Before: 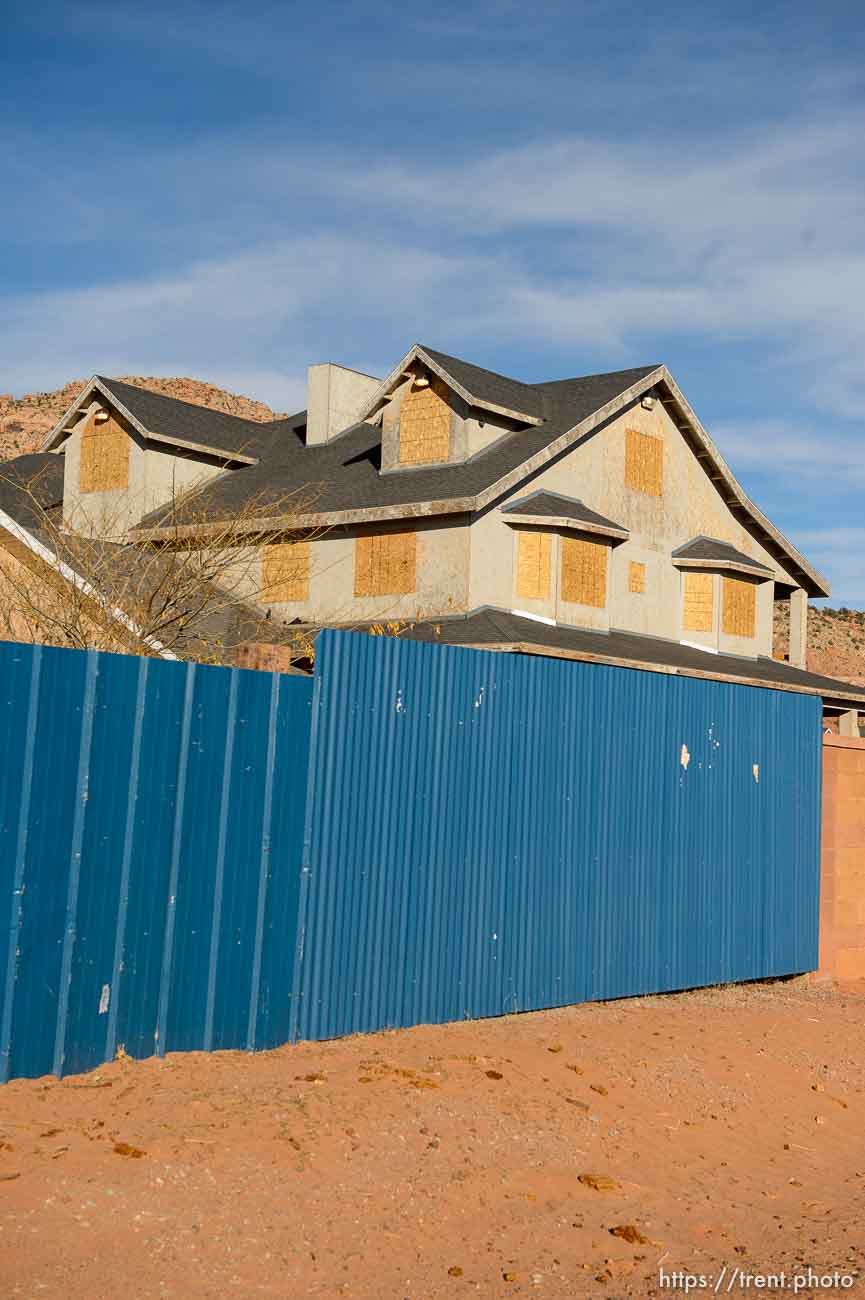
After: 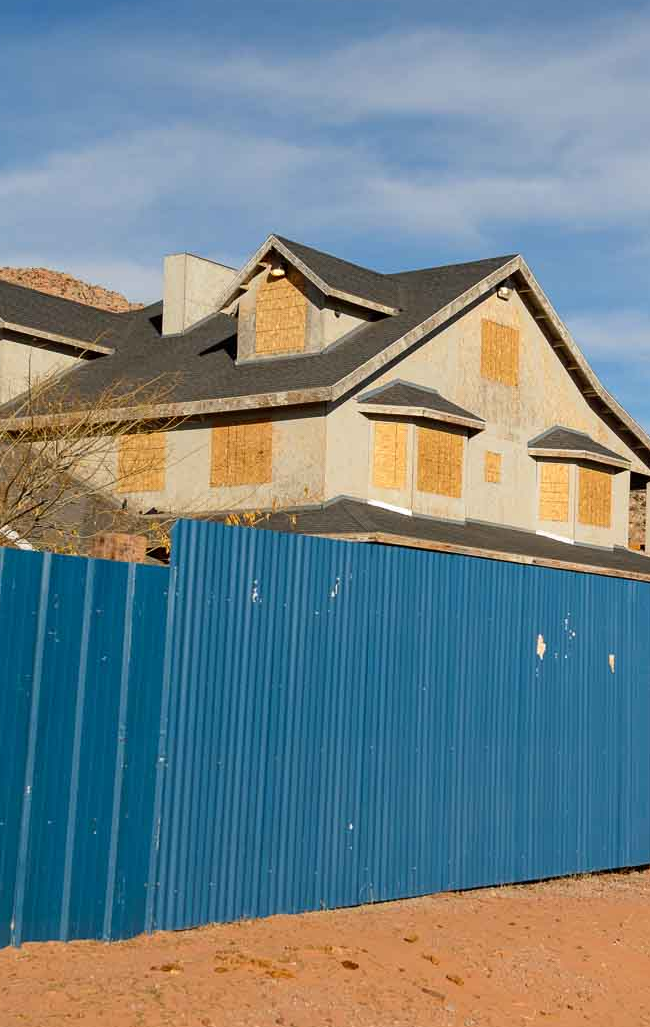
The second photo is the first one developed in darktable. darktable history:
crop: left 16.667%, top 8.498%, right 8.123%, bottom 12.437%
